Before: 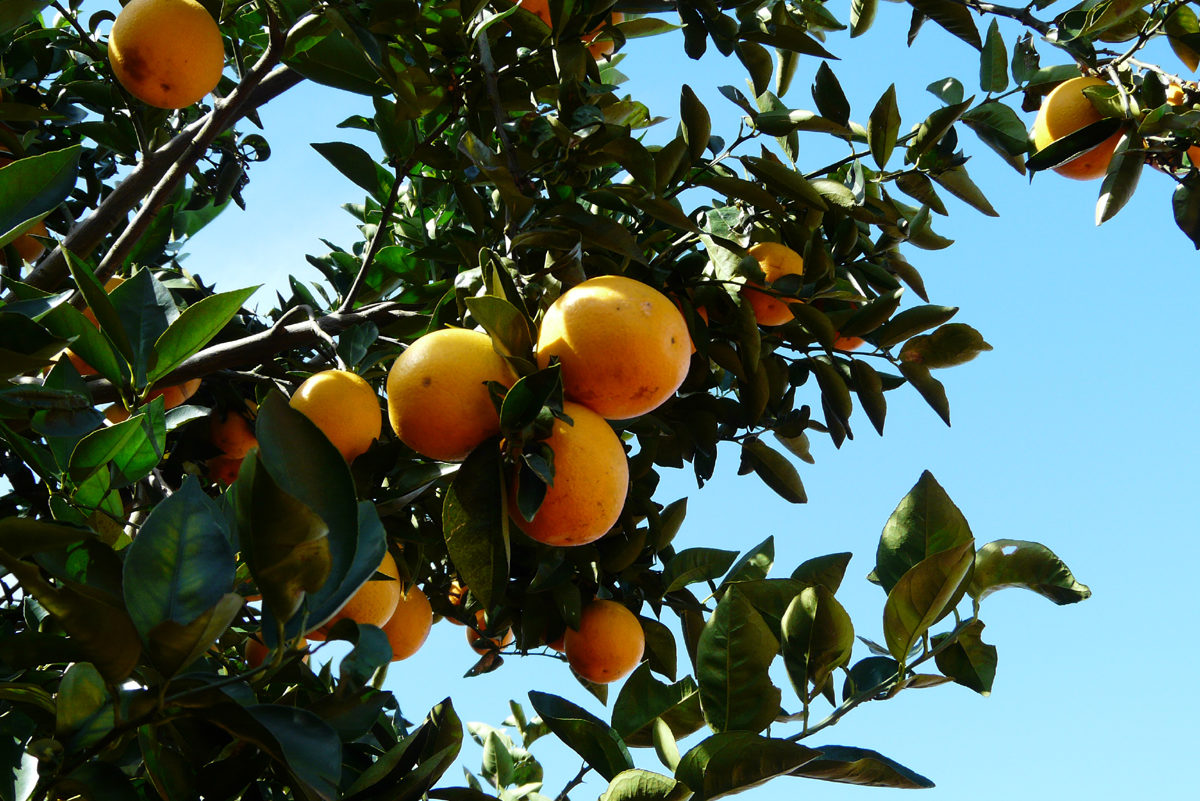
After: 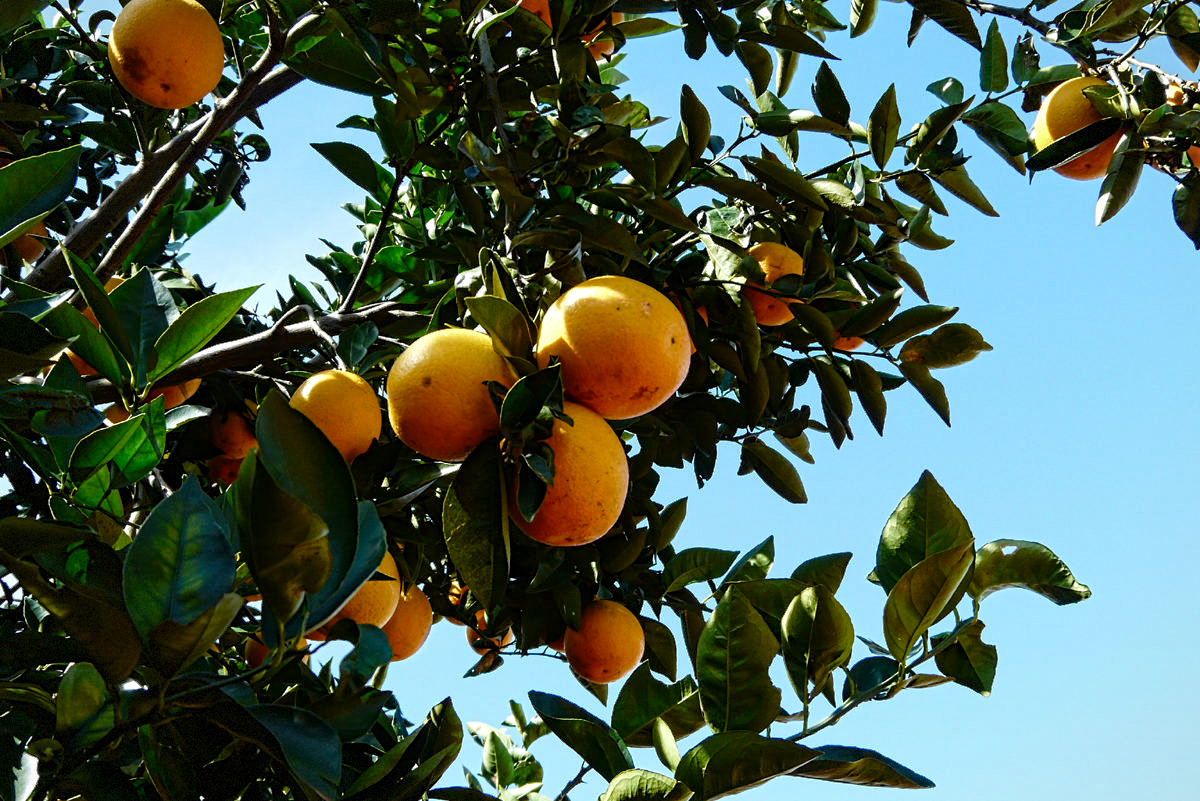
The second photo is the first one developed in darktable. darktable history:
color balance rgb: perceptual saturation grading › global saturation 20%, perceptual saturation grading › highlights -25%, perceptual saturation grading › shadows 25%
vignetting: fall-off start 85%, fall-off radius 80%, brightness -0.182, saturation -0.3, width/height ratio 1.219, dithering 8-bit output, unbound false
contrast equalizer: y [[0.5, 0.5, 0.5, 0.539, 0.64, 0.611], [0.5 ×6], [0.5 ×6], [0 ×6], [0 ×6]]
